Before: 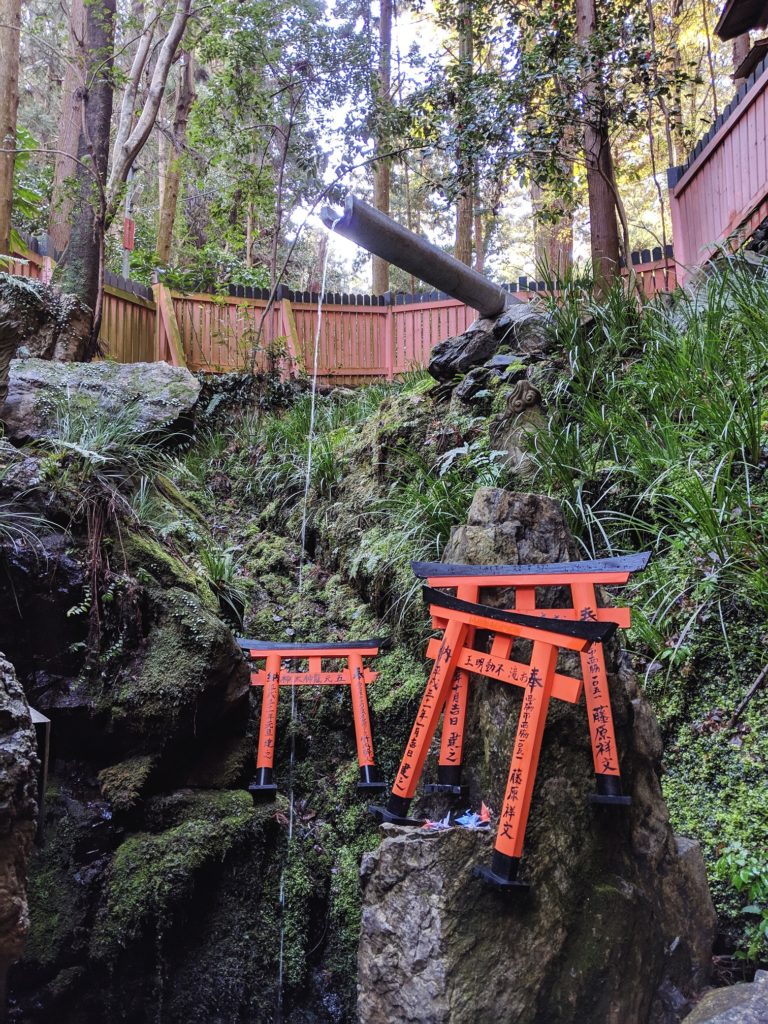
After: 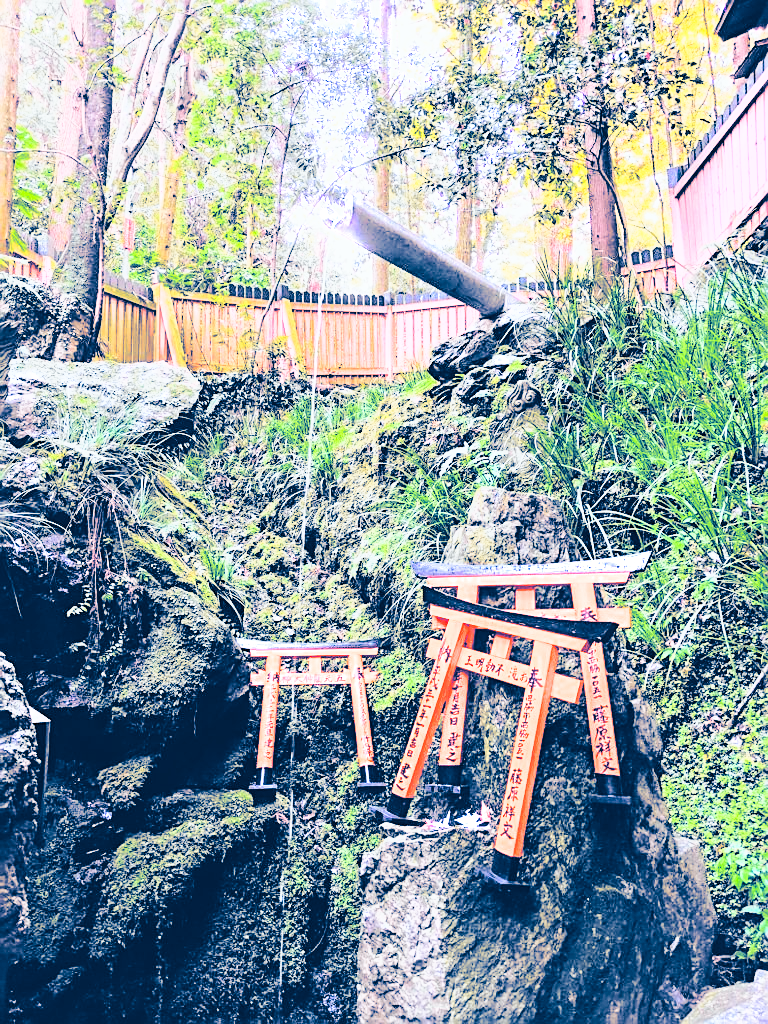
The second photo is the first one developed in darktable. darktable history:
split-toning: shadows › hue 226.8°, shadows › saturation 1, highlights › saturation 0, balance -61.41
base curve: curves: ch0 [(0, 0) (0.025, 0.046) (0.112, 0.277) (0.467, 0.74) (0.814, 0.929) (1, 0.942)]
exposure: black level correction -0.005, exposure 1 EV, compensate highlight preservation false
tone curve: curves: ch0 [(0, 0) (0.071, 0.06) (0.253, 0.242) (0.437, 0.498) (0.55, 0.644) (0.657, 0.749) (0.823, 0.876) (1, 0.99)]; ch1 [(0, 0) (0.346, 0.307) (0.408, 0.369) (0.453, 0.457) (0.476, 0.489) (0.502, 0.493) (0.521, 0.515) (0.537, 0.531) (0.612, 0.641) (0.676, 0.728) (1, 1)]; ch2 [(0, 0) (0.346, 0.34) (0.434, 0.46) (0.485, 0.494) (0.5, 0.494) (0.511, 0.504) (0.537, 0.551) (0.579, 0.599) (0.625, 0.686) (1, 1)], color space Lab, independent channels, preserve colors none
sharpen: on, module defaults
